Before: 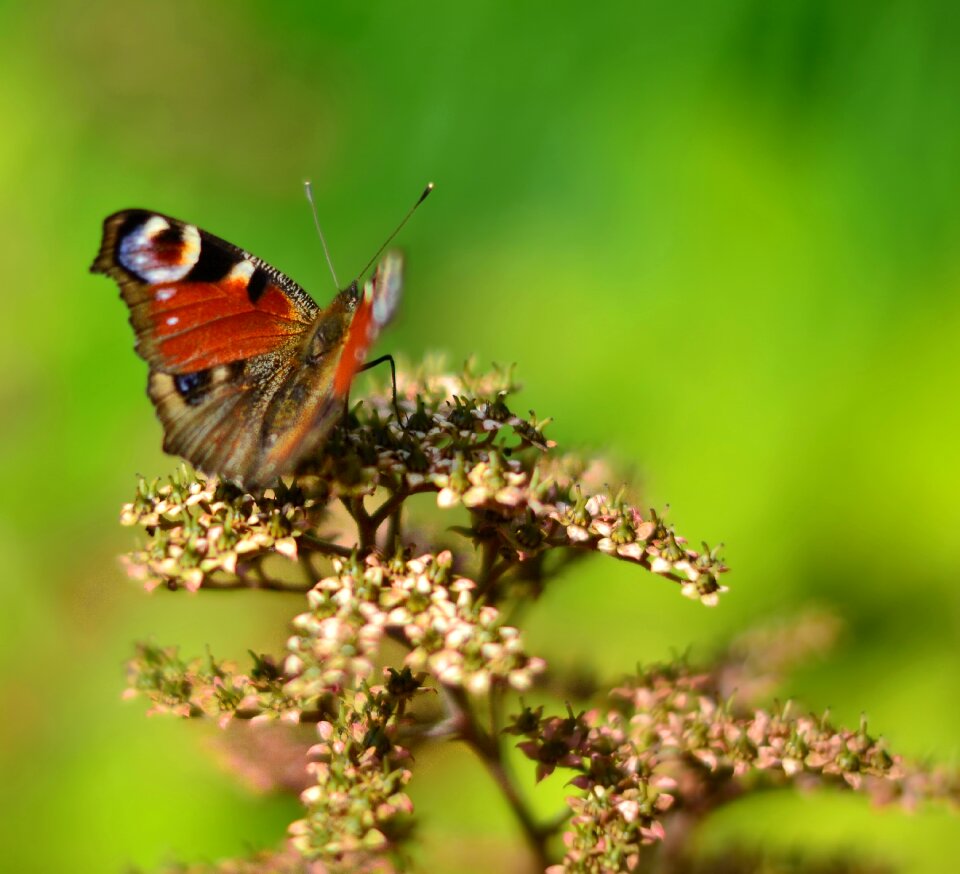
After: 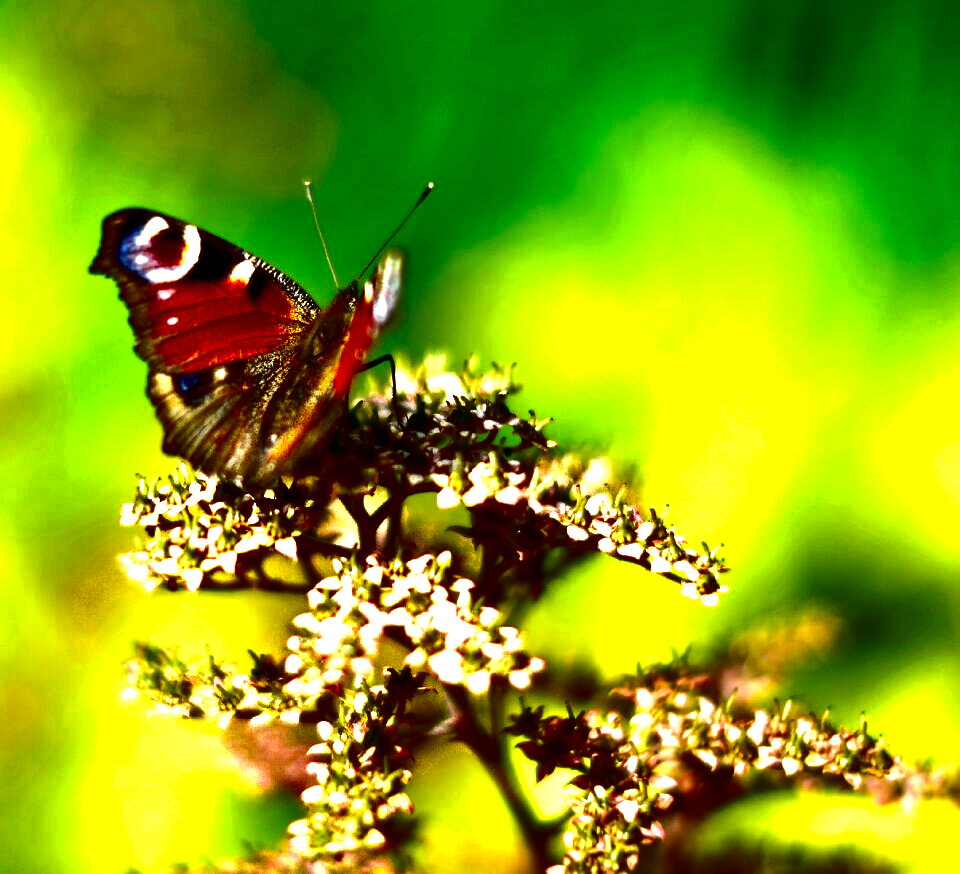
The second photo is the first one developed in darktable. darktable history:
color balance rgb: shadows lift › luminance -20.22%, power › chroma 0.527%, power › hue 258.34°, perceptual saturation grading › global saturation 19.413%
contrast brightness saturation: brightness -0.997, saturation 0.997
exposure: black level correction 0.001, exposure 1.398 EV, compensate highlight preservation false
color calibration: gray › normalize channels true, illuminant same as pipeline (D50), adaptation XYZ, x 0.346, y 0.359, temperature 5022.53 K, gamut compression 0.02
color correction: highlights b* -0.027, saturation 0.518
